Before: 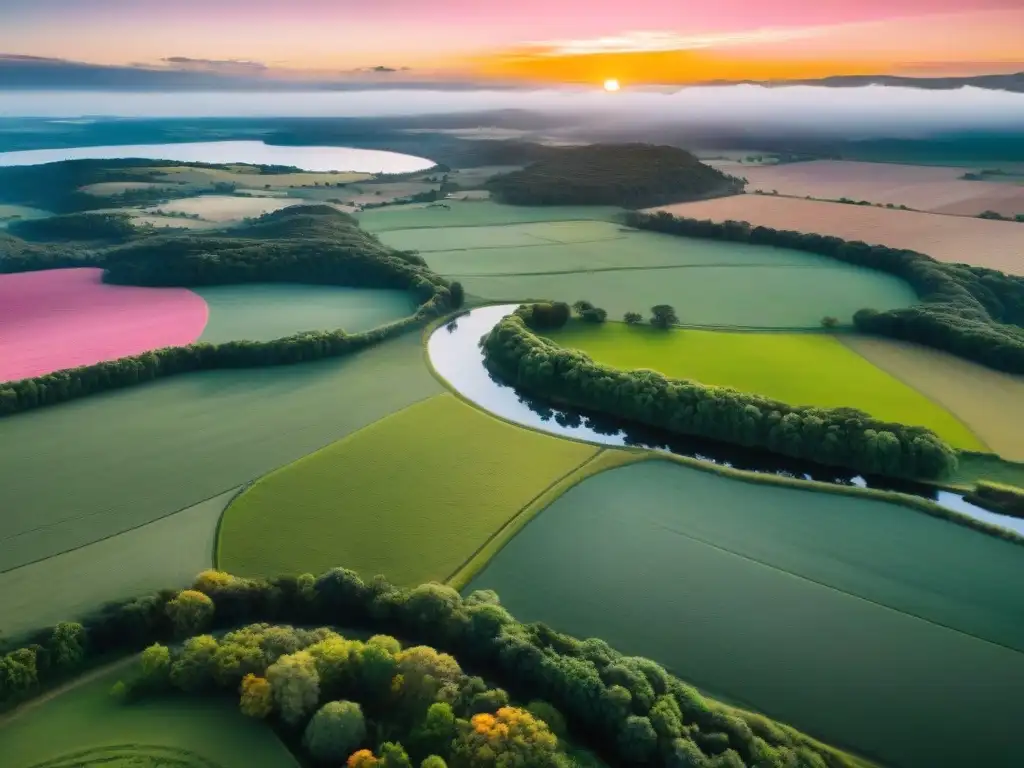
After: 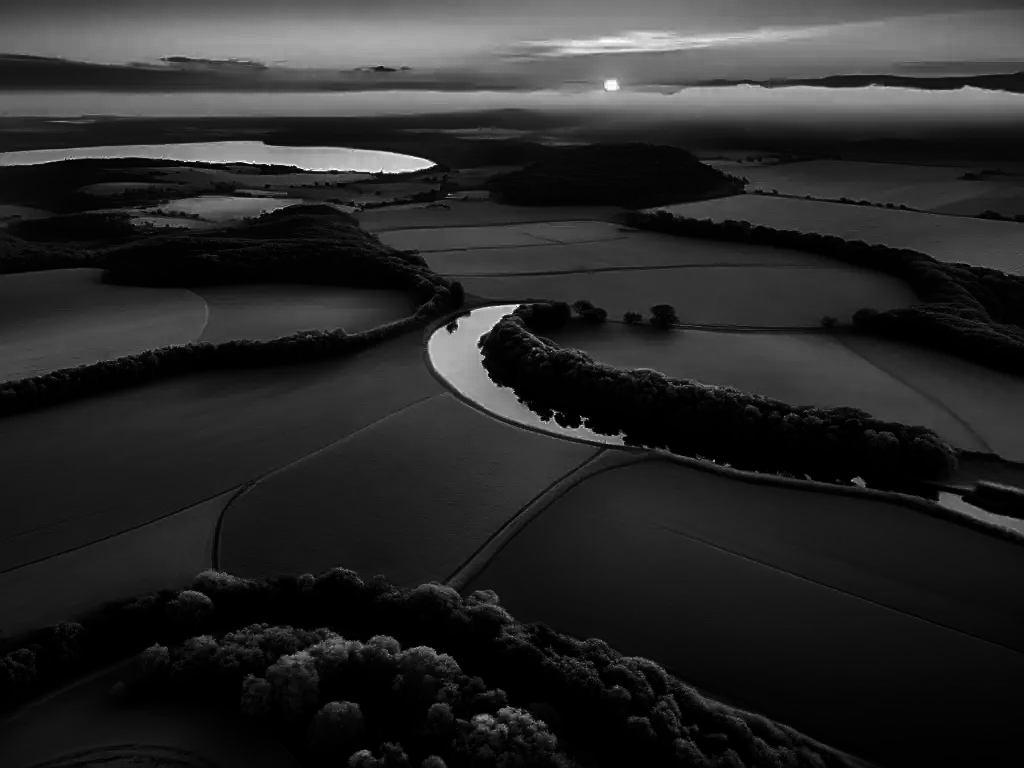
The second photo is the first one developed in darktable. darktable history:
contrast brightness saturation: contrast 0.02, brightness -1, saturation -1
sharpen: on, module defaults
